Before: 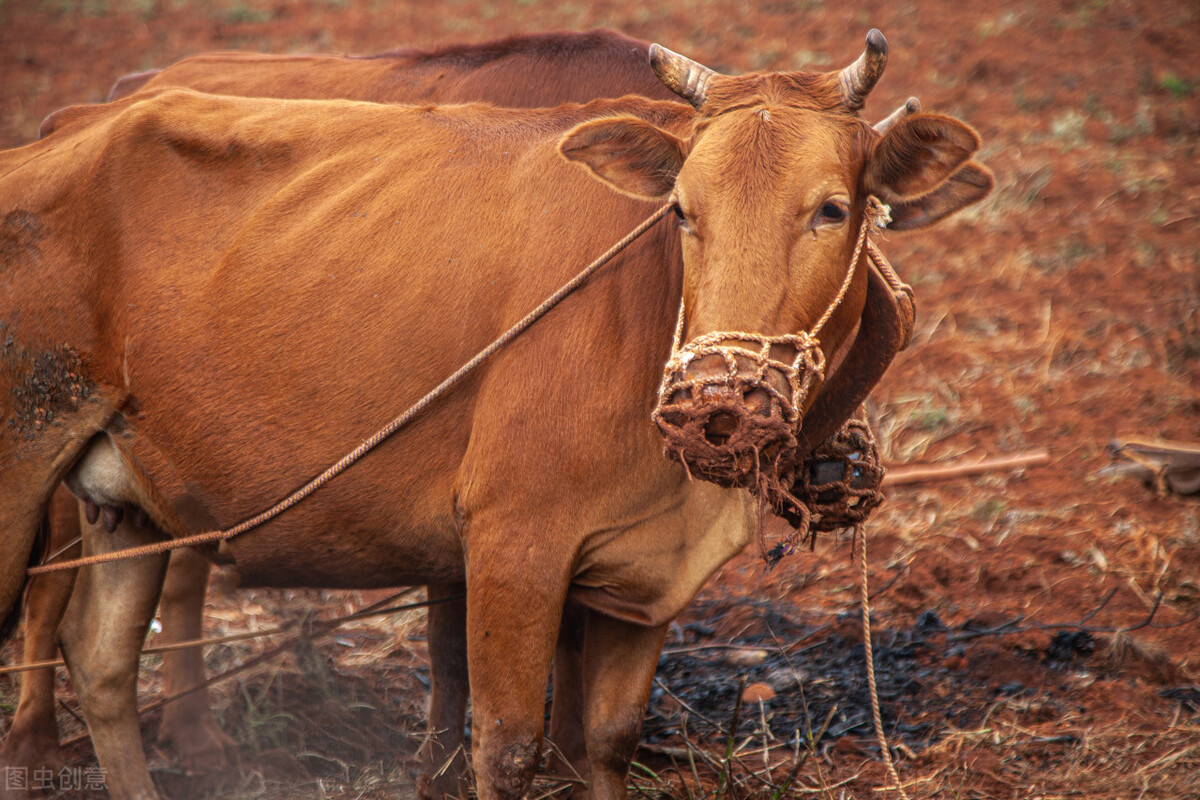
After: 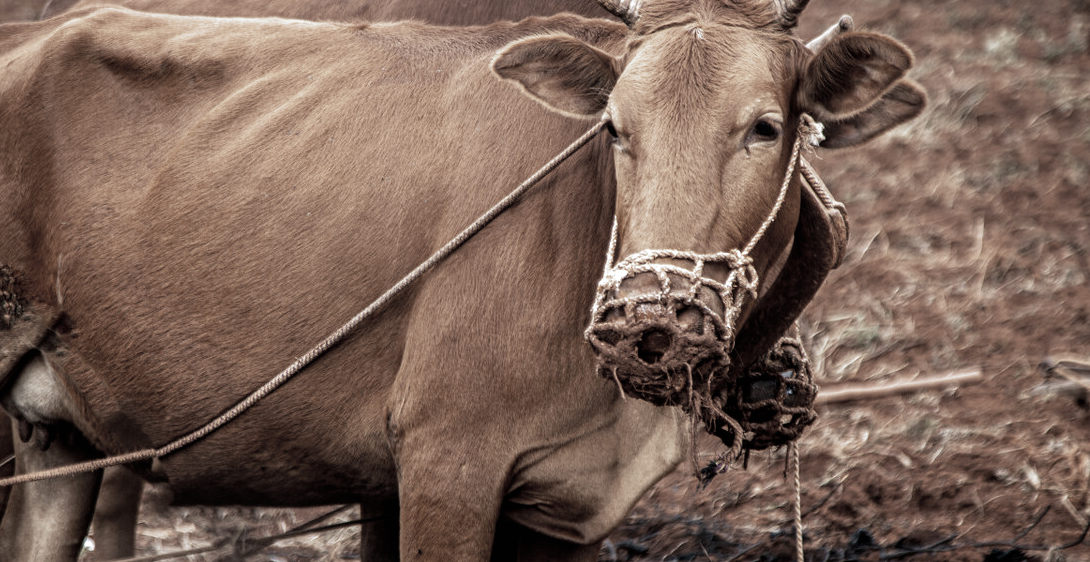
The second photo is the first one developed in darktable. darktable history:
crop: left 5.596%, top 10.314%, right 3.534%, bottom 19.395%
velvia: strength 27%
filmic rgb: black relative exposure -8.2 EV, white relative exposure 2.2 EV, threshold 3 EV, hardness 7.11, latitude 75%, contrast 1.325, highlights saturation mix -2%, shadows ↔ highlights balance 30%, preserve chrominance no, color science v5 (2021), contrast in shadows safe, contrast in highlights safe, enable highlight reconstruction true
color zones: curves: ch1 [(0, 0.153) (0.143, 0.15) (0.286, 0.151) (0.429, 0.152) (0.571, 0.152) (0.714, 0.151) (0.857, 0.151) (1, 0.153)]
